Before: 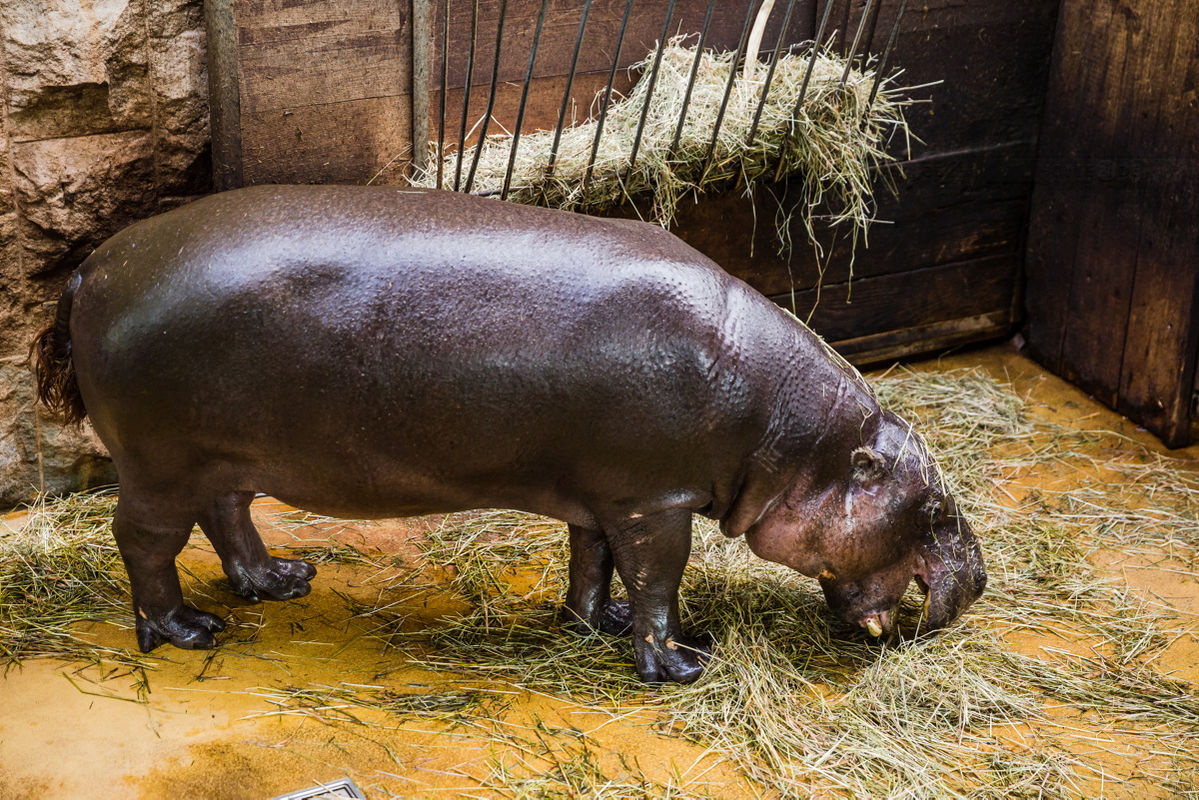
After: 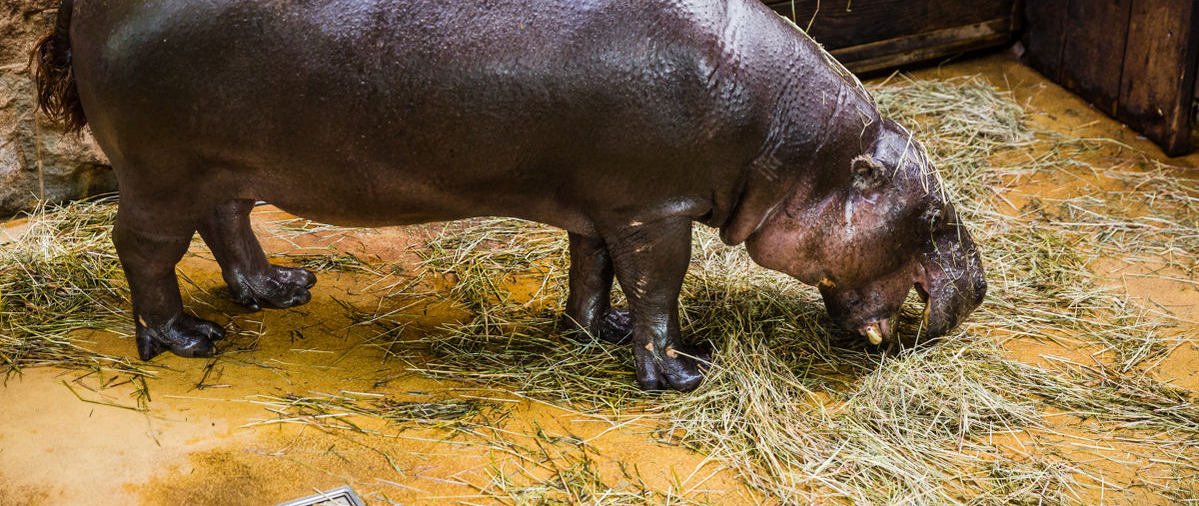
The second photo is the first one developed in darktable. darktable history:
crop and rotate: top 36.708%
